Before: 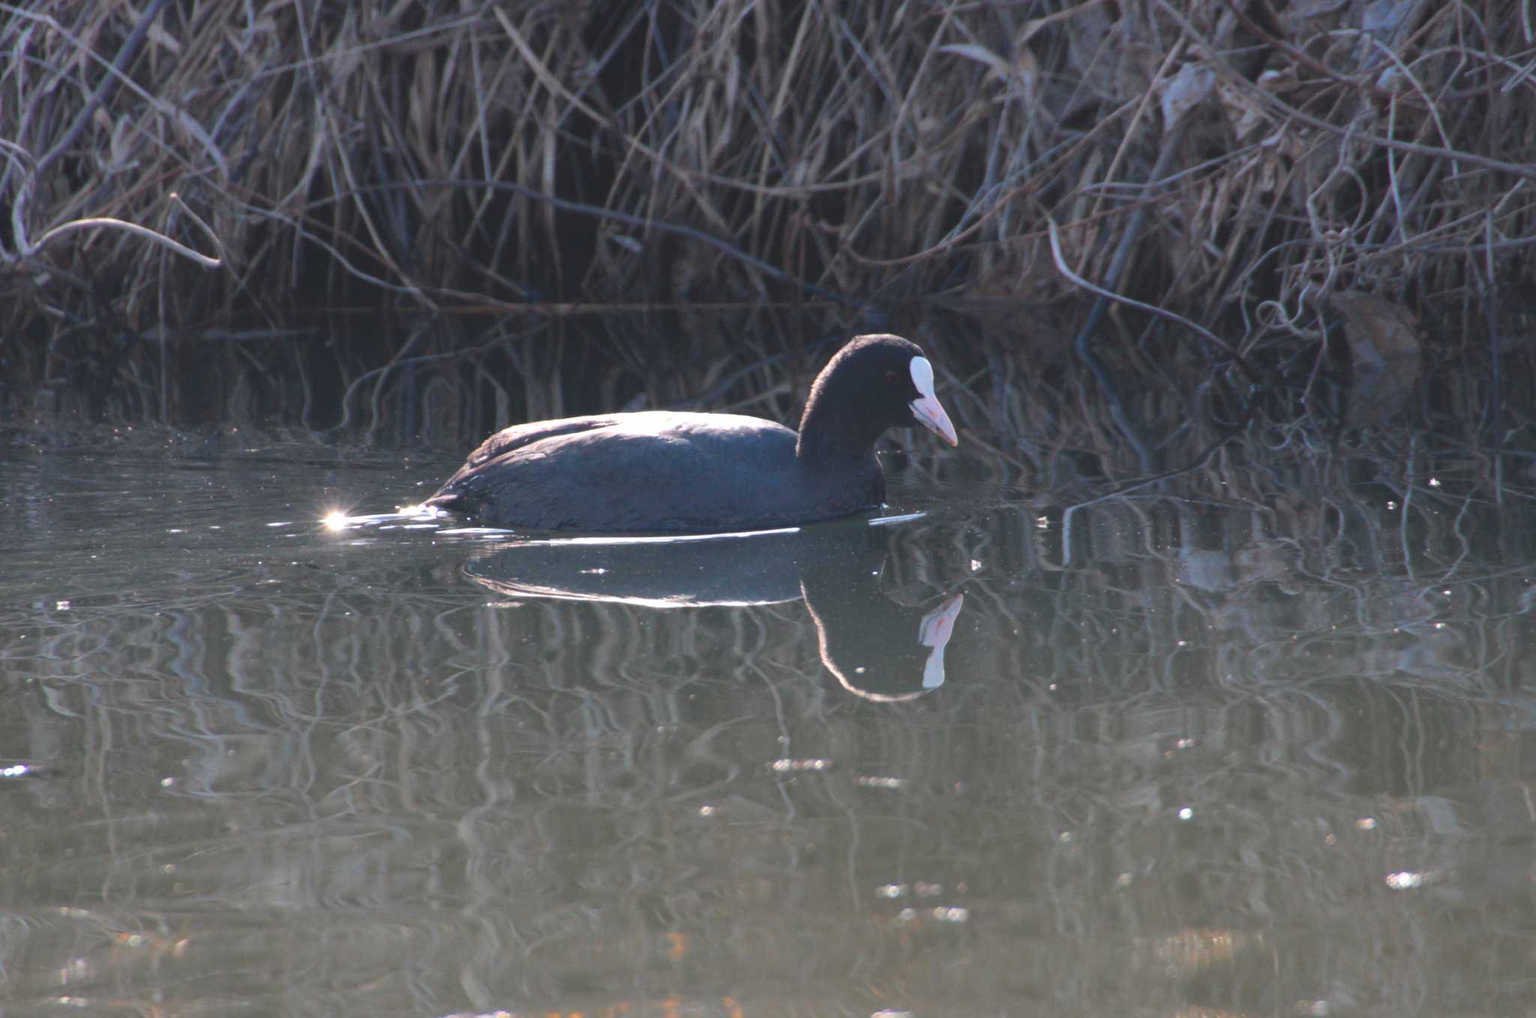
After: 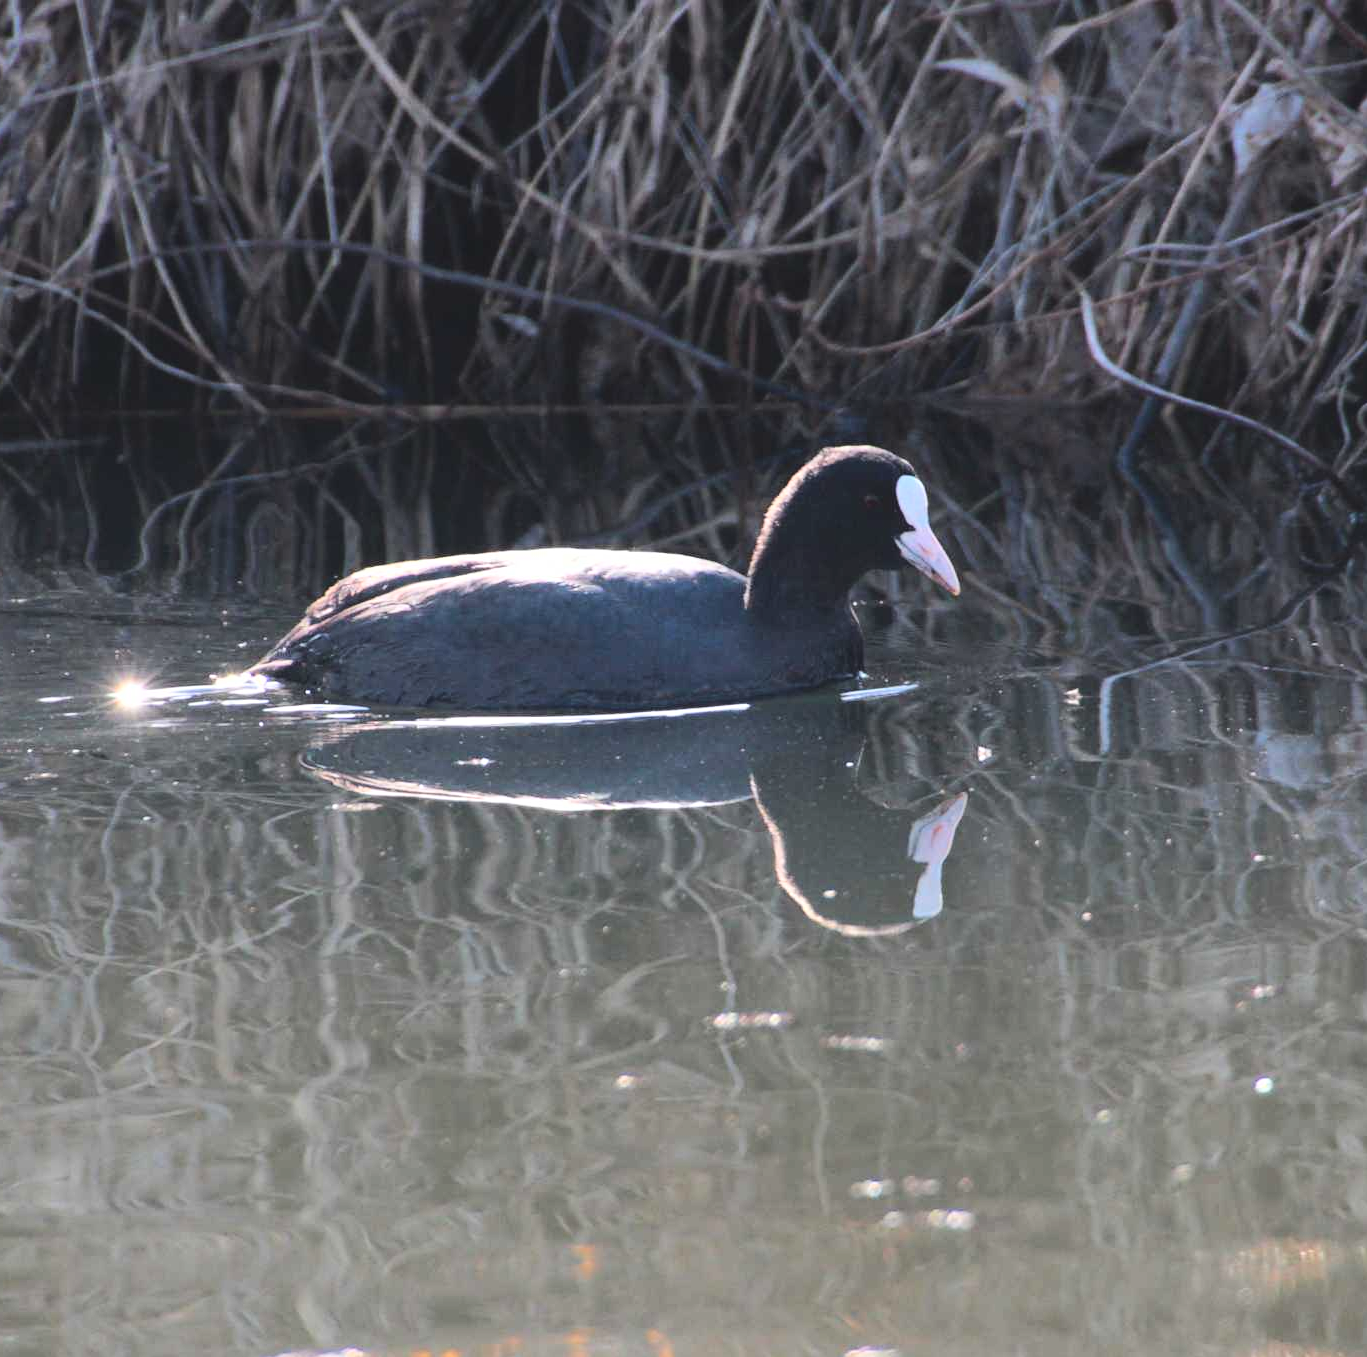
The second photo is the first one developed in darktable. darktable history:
crop and rotate: left 15.498%, right 17.729%
sharpen: amount 0.21
base curve: curves: ch0 [(0, 0) (0.032, 0.025) (0.121, 0.166) (0.206, 0.329) (0.605, 0.79) (1, 1)]
